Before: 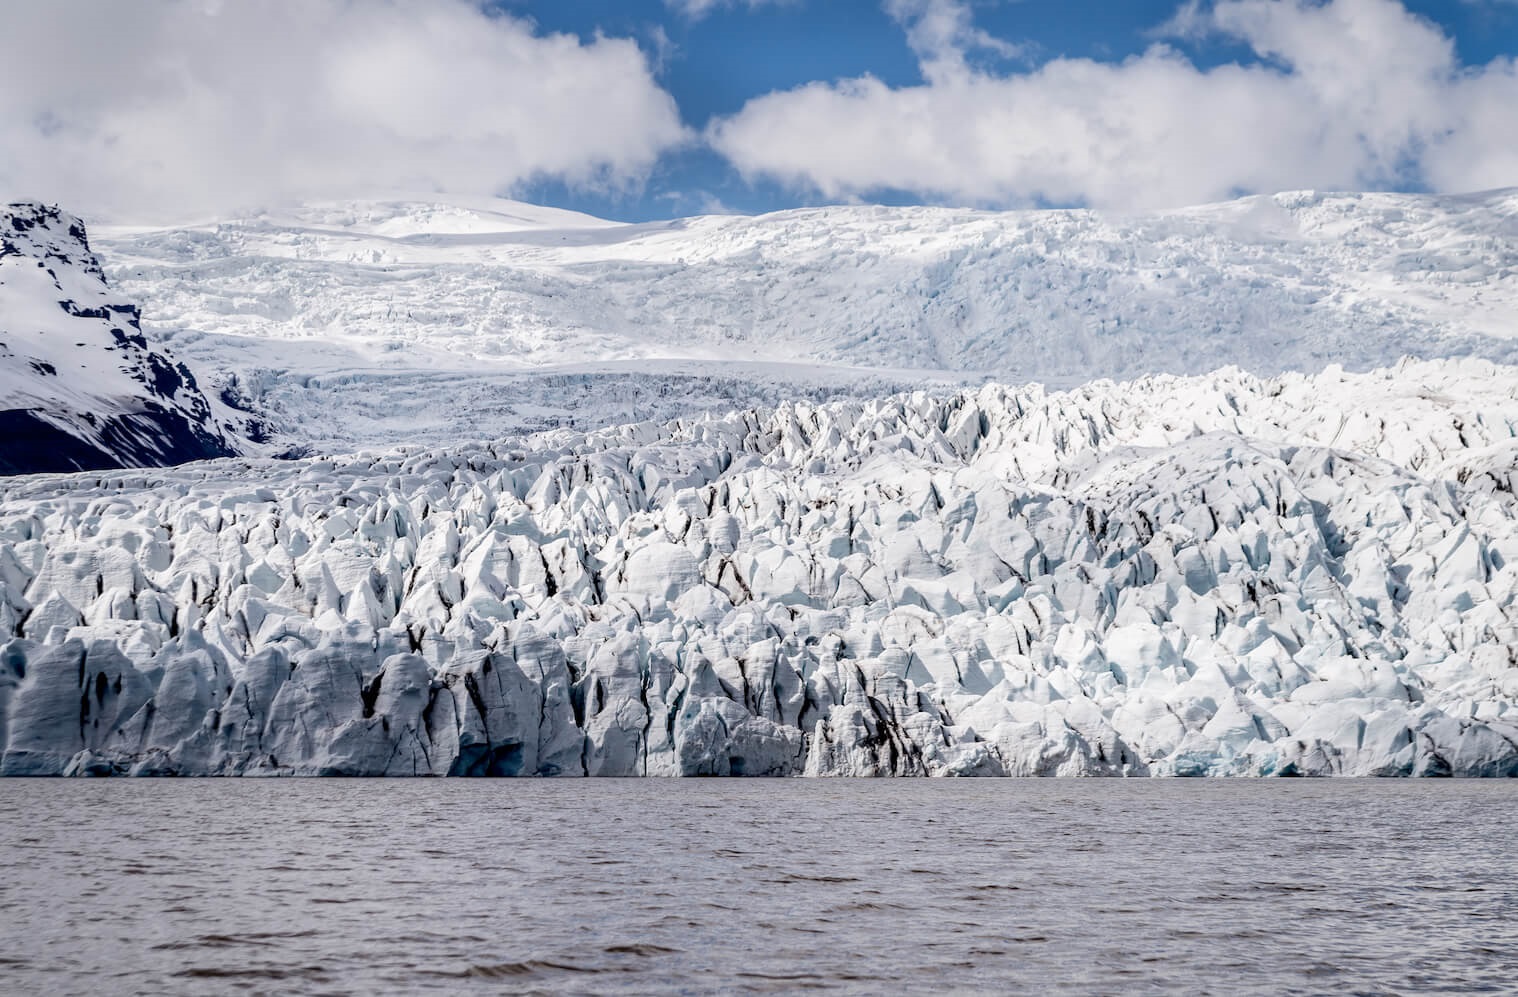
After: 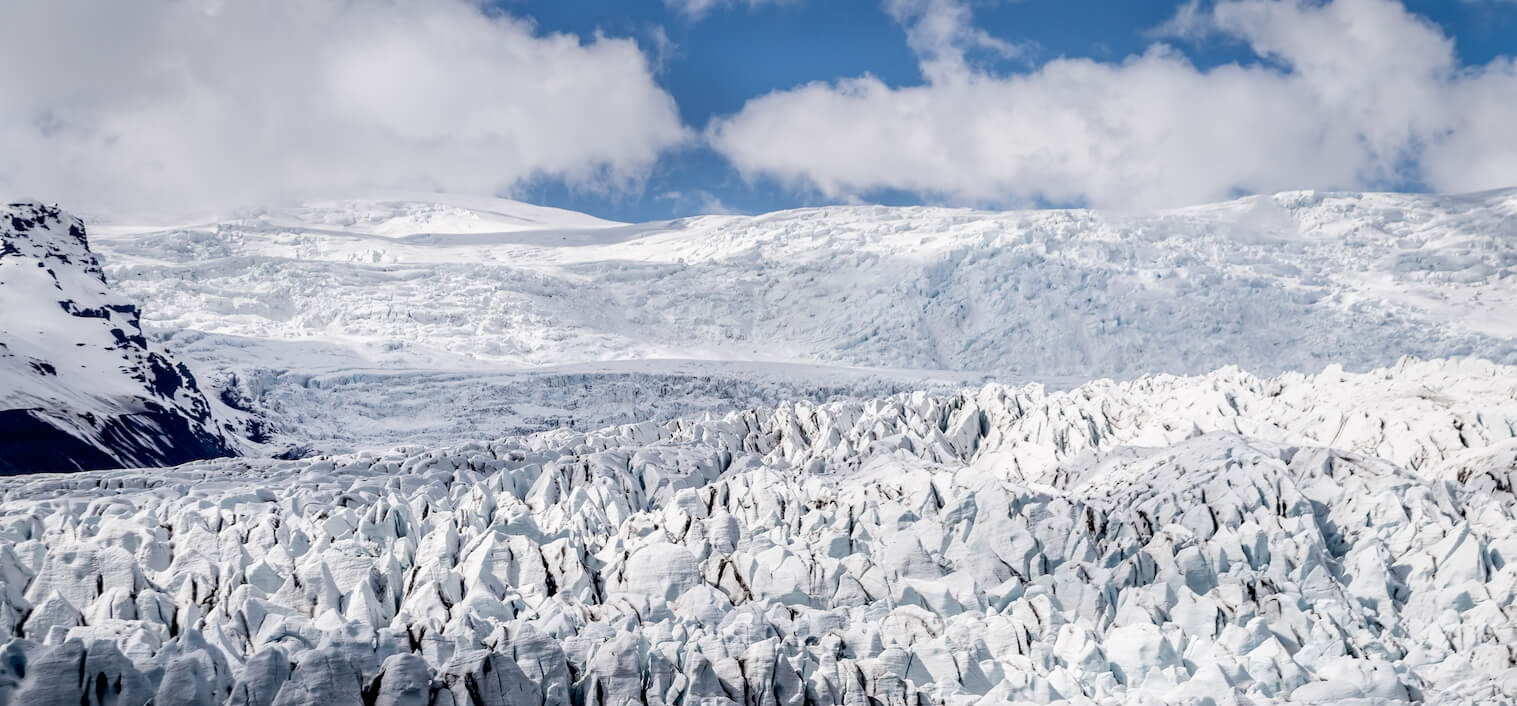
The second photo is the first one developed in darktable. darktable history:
crop: right 0.001%, bottom 29.116%
